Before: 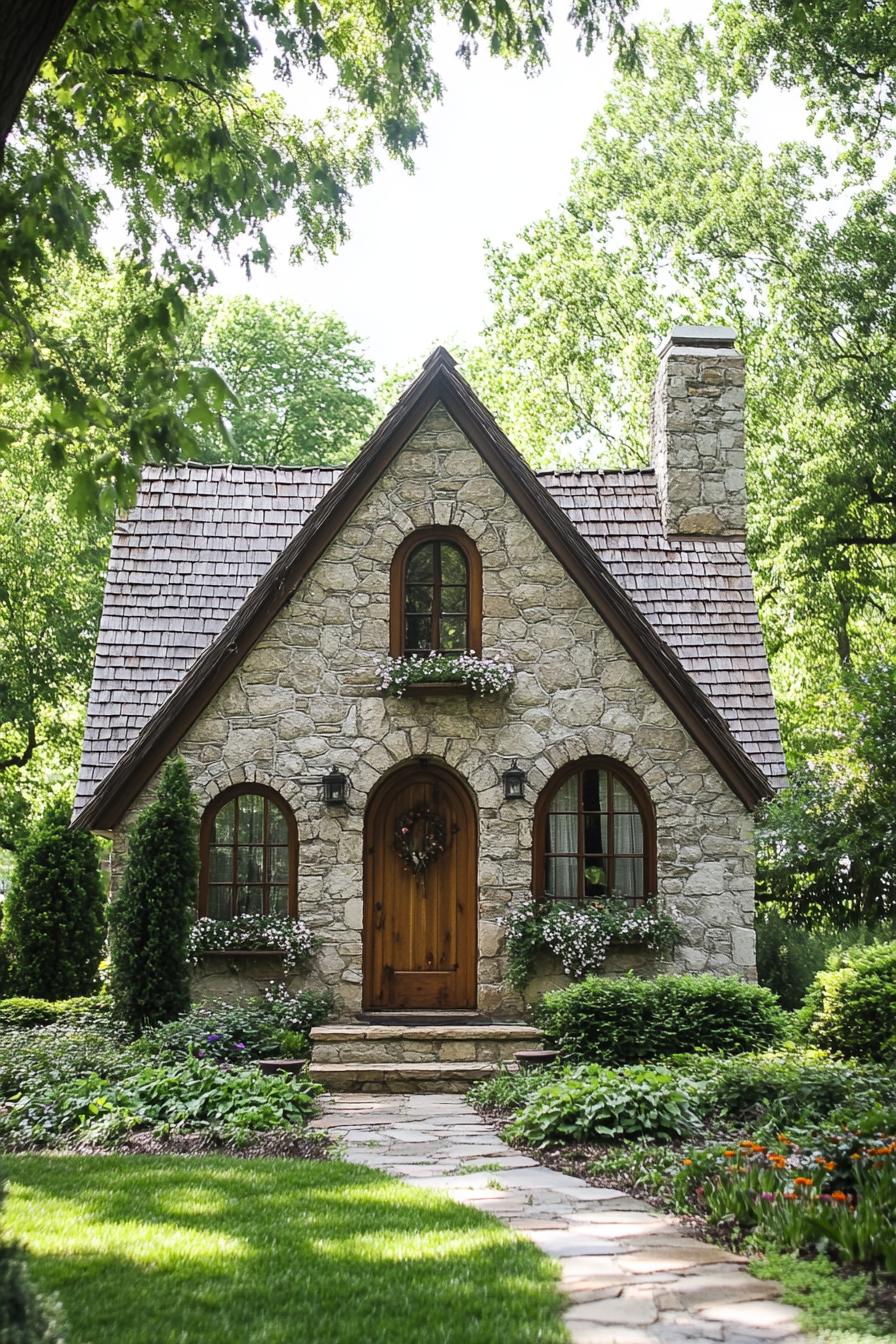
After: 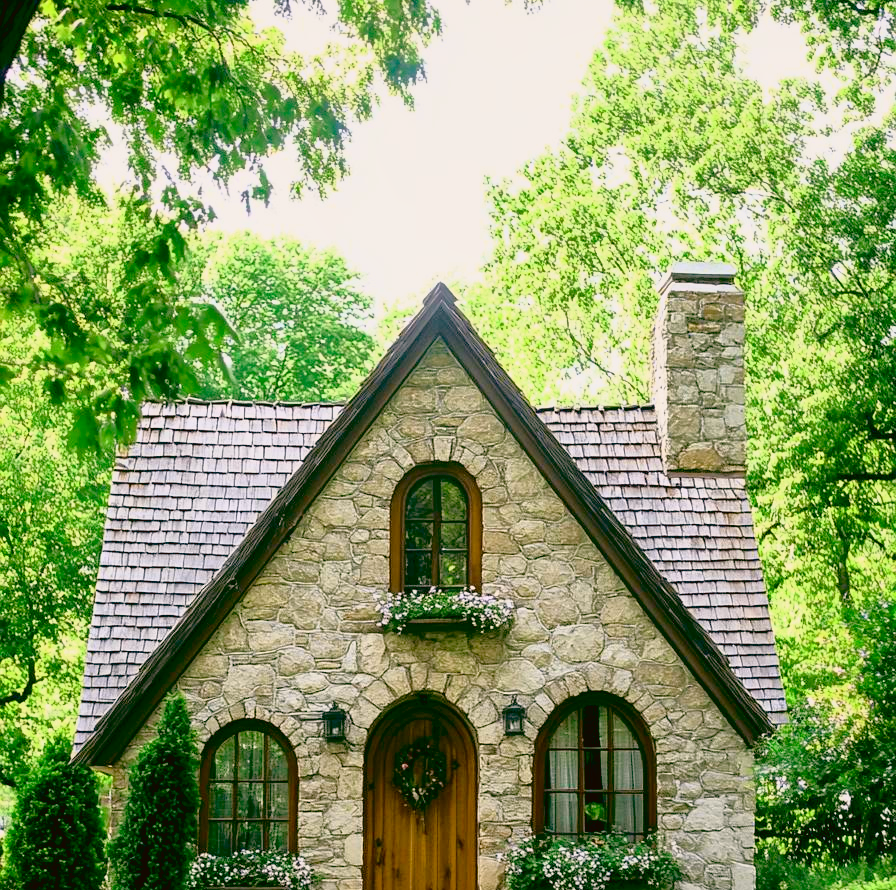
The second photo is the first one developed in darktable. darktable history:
tone curve: curves: ch0 [(0, 0.015) (0.091, 0.055) (0.184, 0.159) (0.304, 0.382) (0.492, 0.579) (0.628, 0.755) (0.832, 0.932) (0.984, 0.963)]; ch1 [(0, 0) (0.34, 0.235) (0.493, 0.5) (0.554, 0.56) (0.764, 0.815) (1, 1)]; ch2 [(0, 0) (0.44, 0.458) (0.476, 0.477) (0.542, 0.586) (0.674, 0.724) (1, 1)], color space Lab, independent channels, preserve colors none
color balance rgb: global offset › luminance -0.322%, global offset › chroma 0.114%, global offset › hue 163.44°, perceptual saturation grading › global saturation 20%, perceptual saturation grading › highlights -50.6%, perceptual saturation grading › shadows 30.918%, global vibrance 20%
shadows and highlights: on, module defaults
crop and rotate: top 4.822%, bottom 28.897%
